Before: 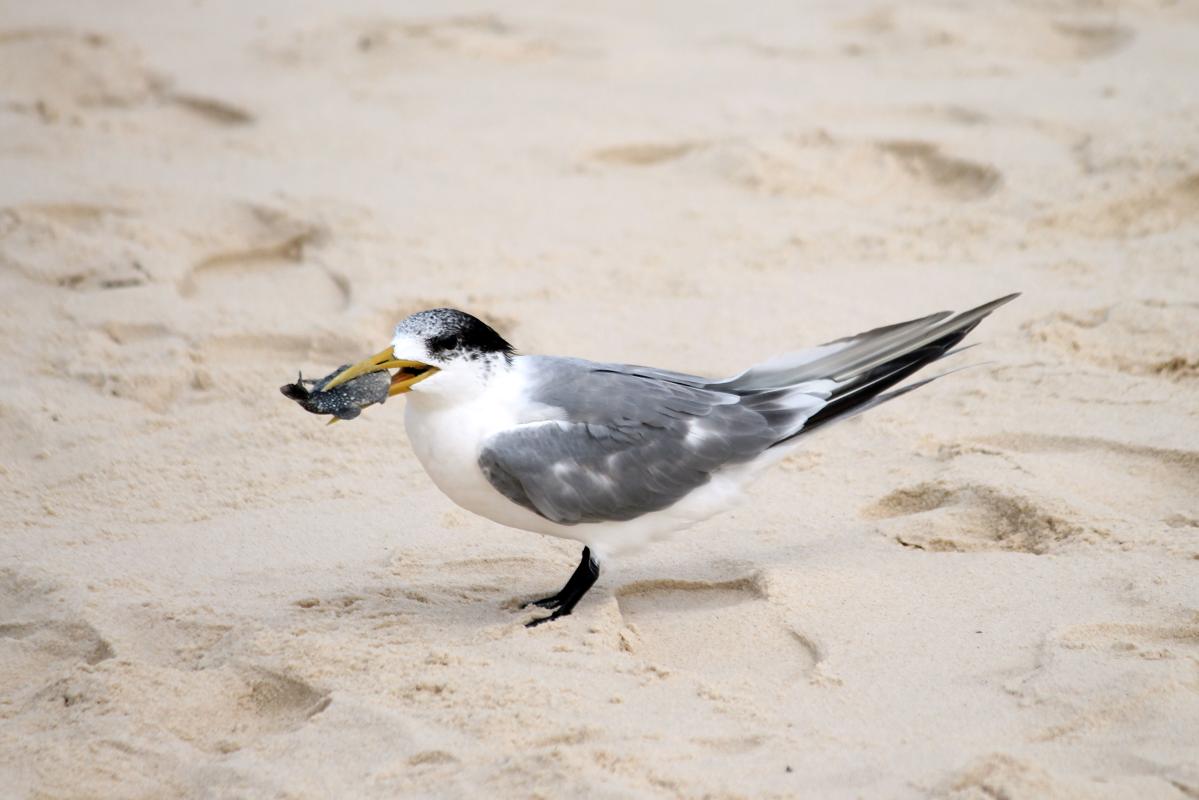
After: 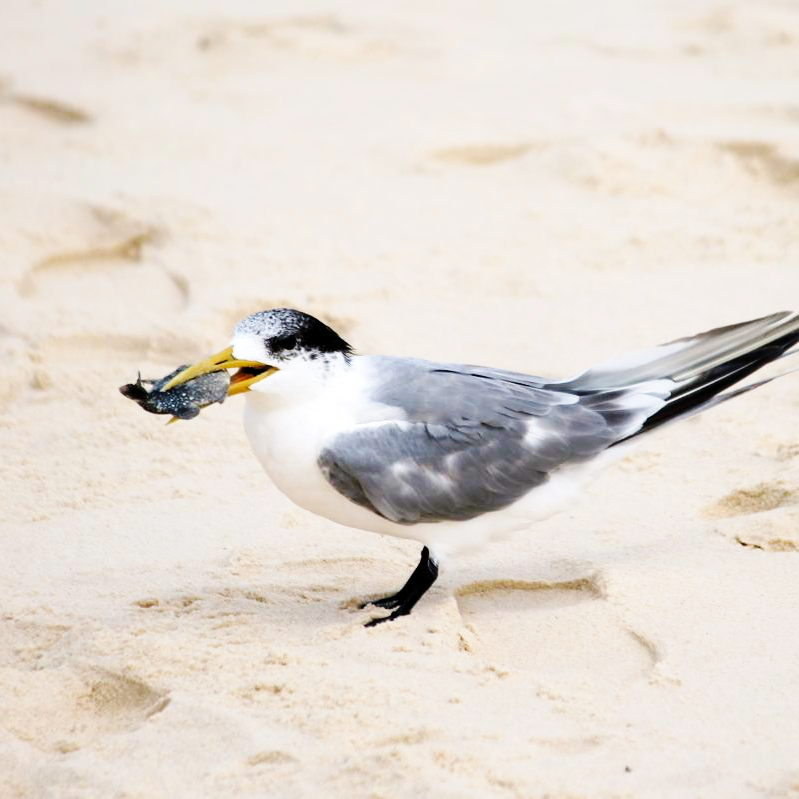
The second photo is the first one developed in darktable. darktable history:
base curve: curves: ch0 [(0, 0) (0.032, 0.025) (0.121, 0.166) (0.206, 0.329) (0.605, 0.79) (1, 1)], preserve colors none
crop and rotate: left 13.455%, right 19.88%
velvia: on, module defaults
